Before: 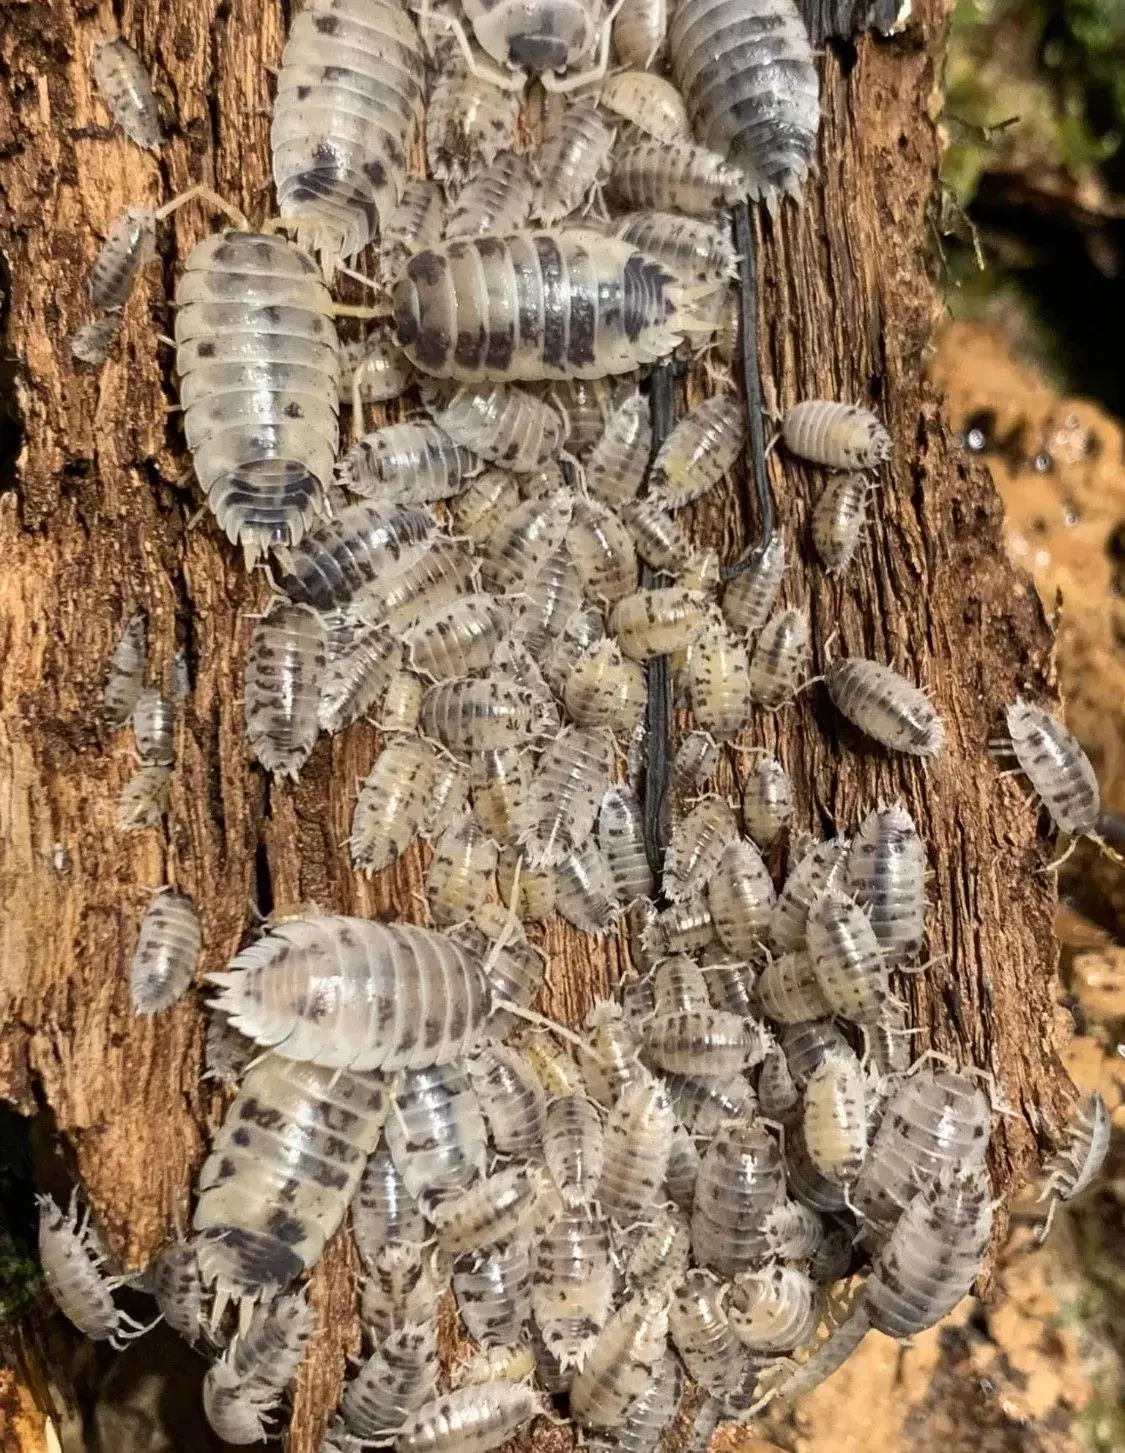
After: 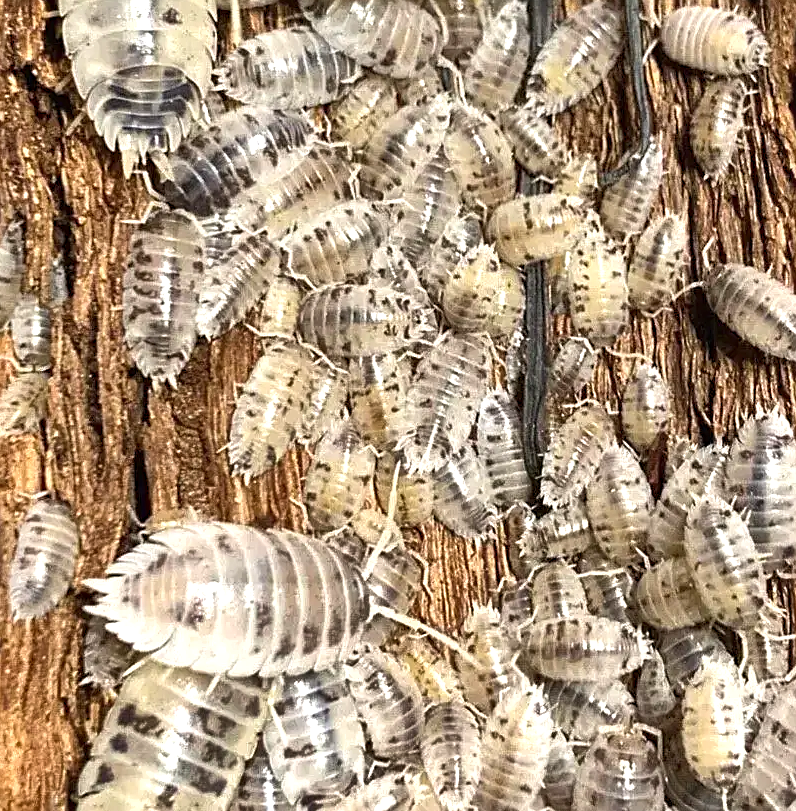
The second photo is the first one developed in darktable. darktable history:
exposure: black level correction 0, exposure 0.696 EV, compensate highlight preservation false
crop: left 10.916%, top 27.153%, right 18.273%, bottom 16.967%
sharpen: on, module defaults
shadows and highlights: low approximation 0.01, soften with gaussian
